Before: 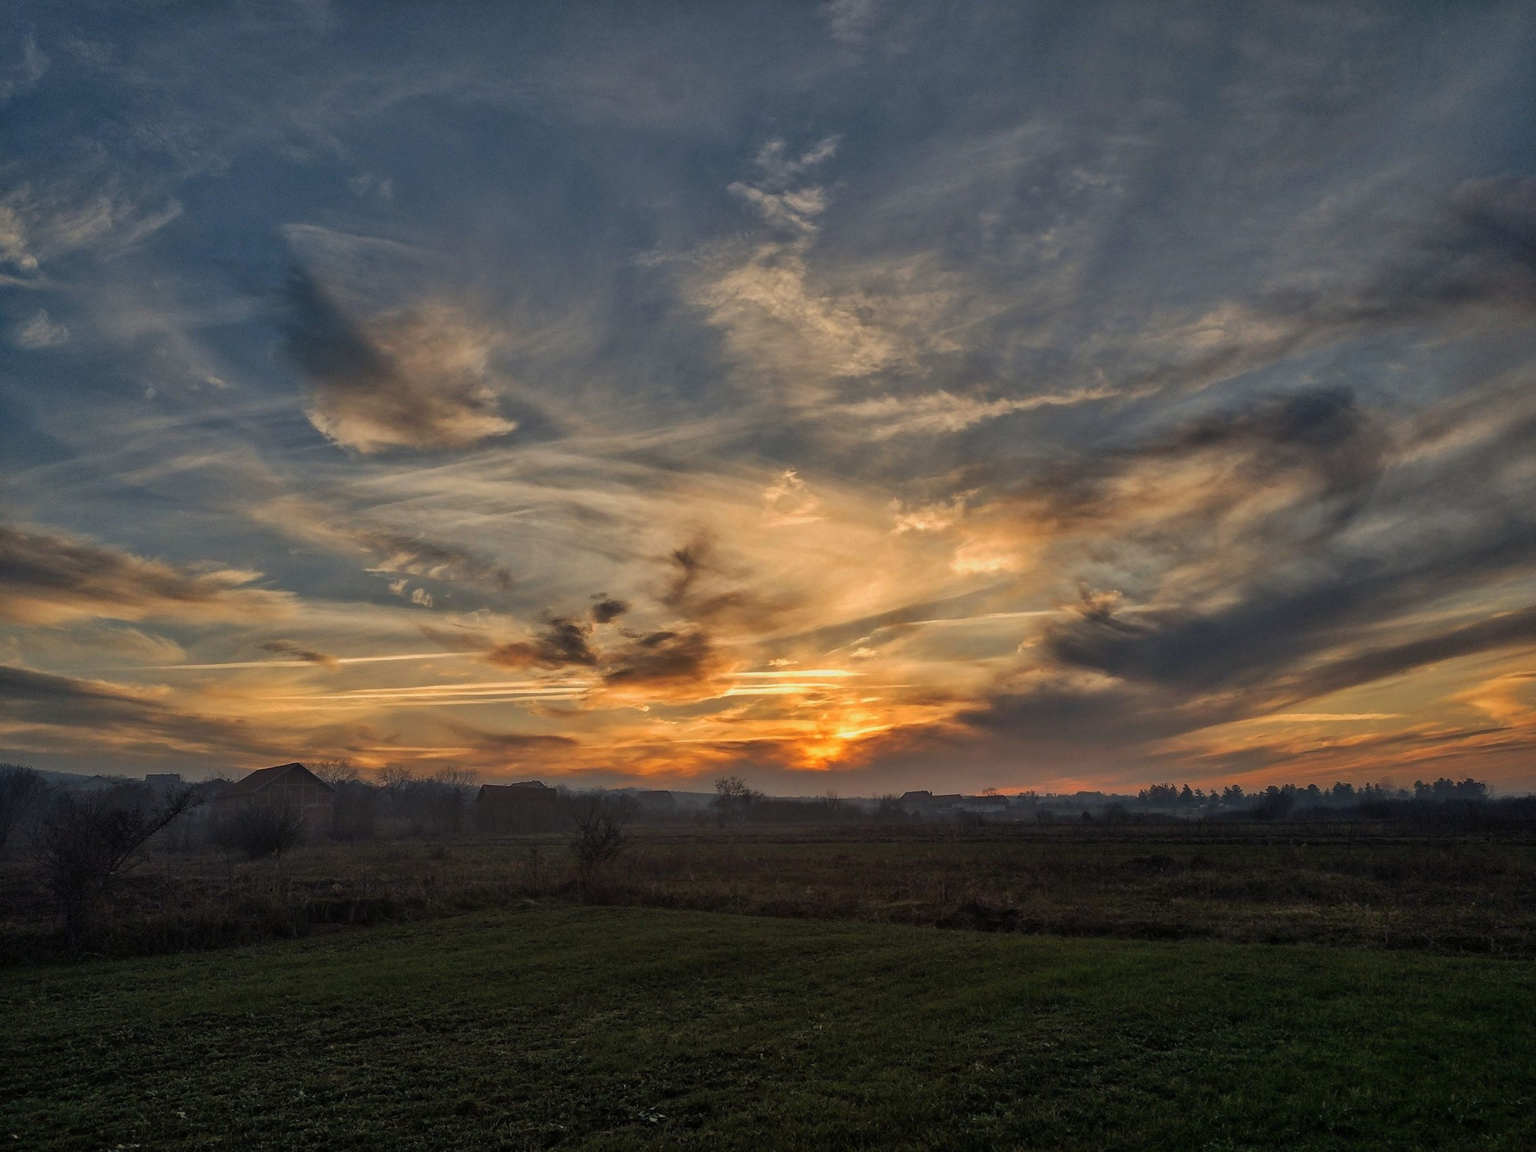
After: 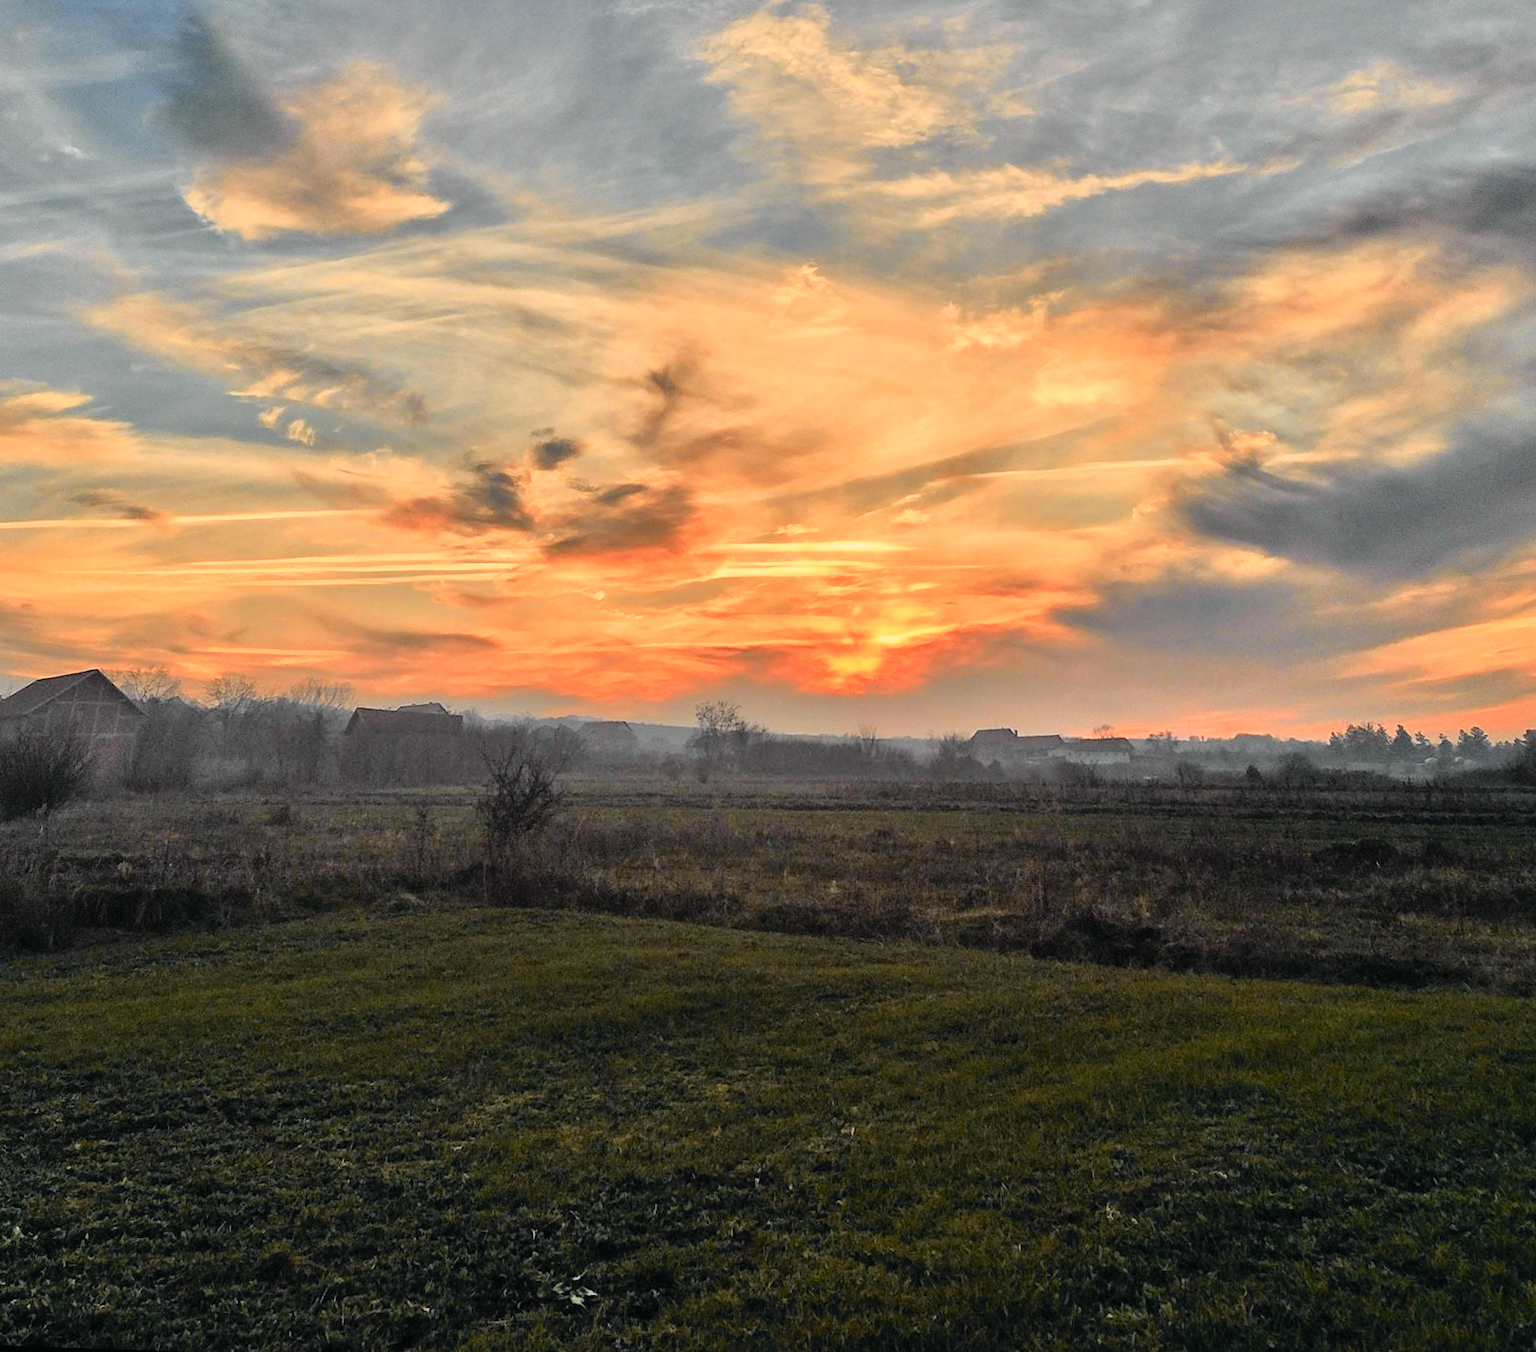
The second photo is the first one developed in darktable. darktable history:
crop and rotate: left 4.842%, top 15.51%, right 10.668%
tone curve: curves: ch0 [(0, 0.012) (0.093, 0.11) (0.345, 0.425) (0.457, 0.562) (0.628, 0.738) (0.839, 0.909) (0.998, 0.978)]; ch1 [(0, 0) (0.437, 0.408) (0.472, 0.47) (0.502, 0.497) (0.527, 0.523) (0.568, 0.577) (0.62, 0.66) (0.669, 0.748) (0.859, 0.899) (1, 1)]; ch2 [(0, 0) (0.33, 0.301) (0.421, 0.443) (0.473, 0.498) (0.509, 0.502) (0.535, 0.545) (0.549, 0.576) (0.644, 0.703) (1, 1)], color space Lab, independent channels, preserve colors none
rotate and perspective: rotation 0.72°, lens shift (vertical) -0.352, lens shift (horizontal) -0.051, crop left 0.152, crop right 0.859, crop top 0.019, crop bottom 0.964
tone equalizer: -7 EV 0.15 EV, -6 EV 0.6 EV, -5 EV 1.15 EV, -4 EV 1.33 EV, -3 EV 1.15 EV, -2 EV 0.6 EV, -1 EV 0.15 EV, mask exposure compensation -0.5 EV
color zones: curves: ch1 [(0, 0.455) (0.063, 0.455) (0.286, 0.495) (0.429, 0.5) (0.571, 0.5) (0.714, 0.5) (0.857, 0.5) (1, 0.455)]; ch2 [(0, 0.532) (0.063, 0.521) (0.233, 0.447) (0.429, 0.489) (0.571, 0.5) (0.714, 0.5) (0.857, 0.5) (1, 0.532)]
